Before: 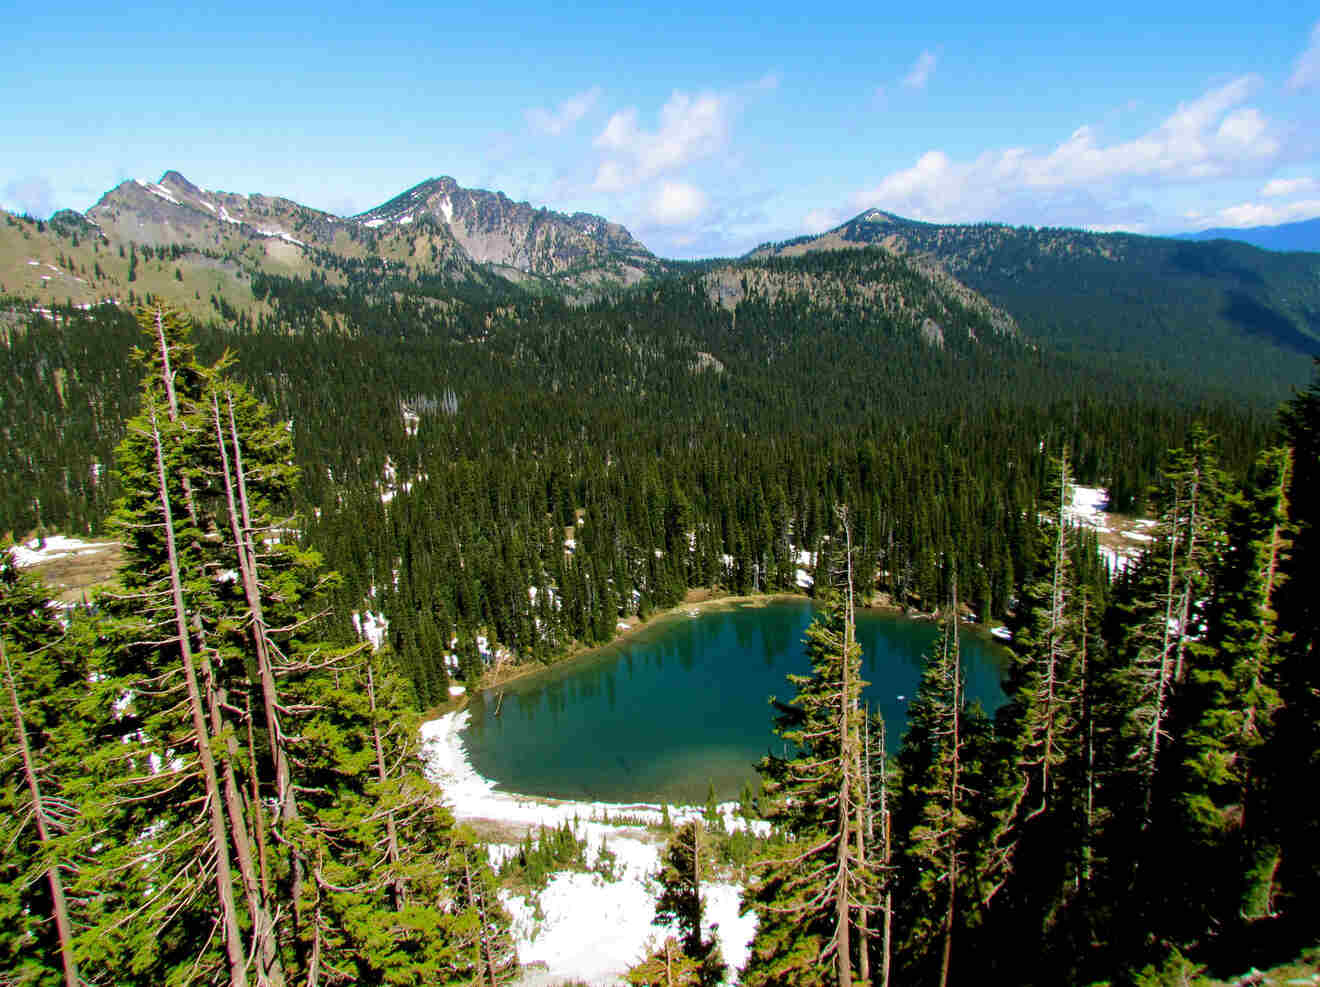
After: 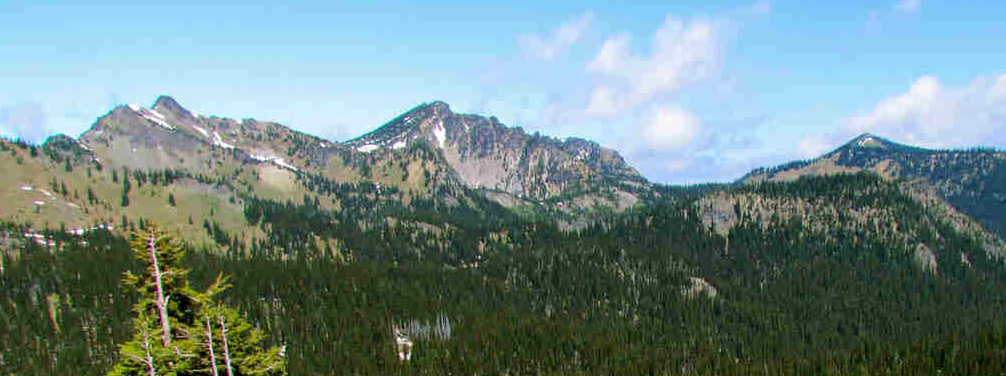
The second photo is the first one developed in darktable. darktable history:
crop: left 0.544%, top 7.643%, right 23.232%, bottom 54.239%
